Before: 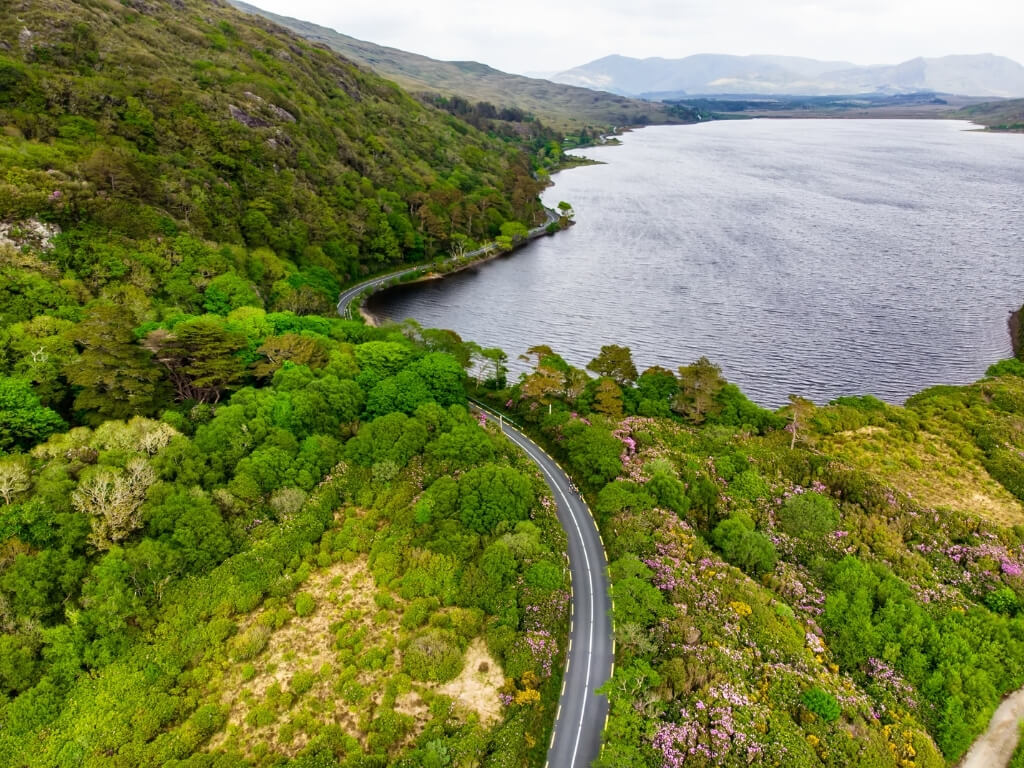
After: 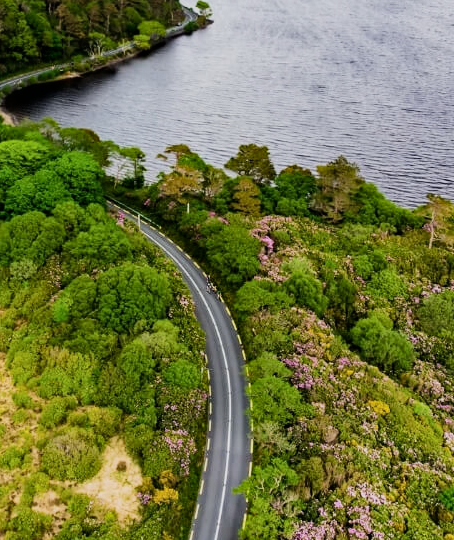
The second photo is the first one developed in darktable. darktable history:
haze removal: compatibility mode true, adaptive false
crop: left 35.432%, top 26.233%, right 20.145%, bottom 3.432%
filmic rgb: black relative exposure -7.5 EV, white relative exposure 5 EV, hardness 3.31, contrast 1.3, contrast in shadows safe
